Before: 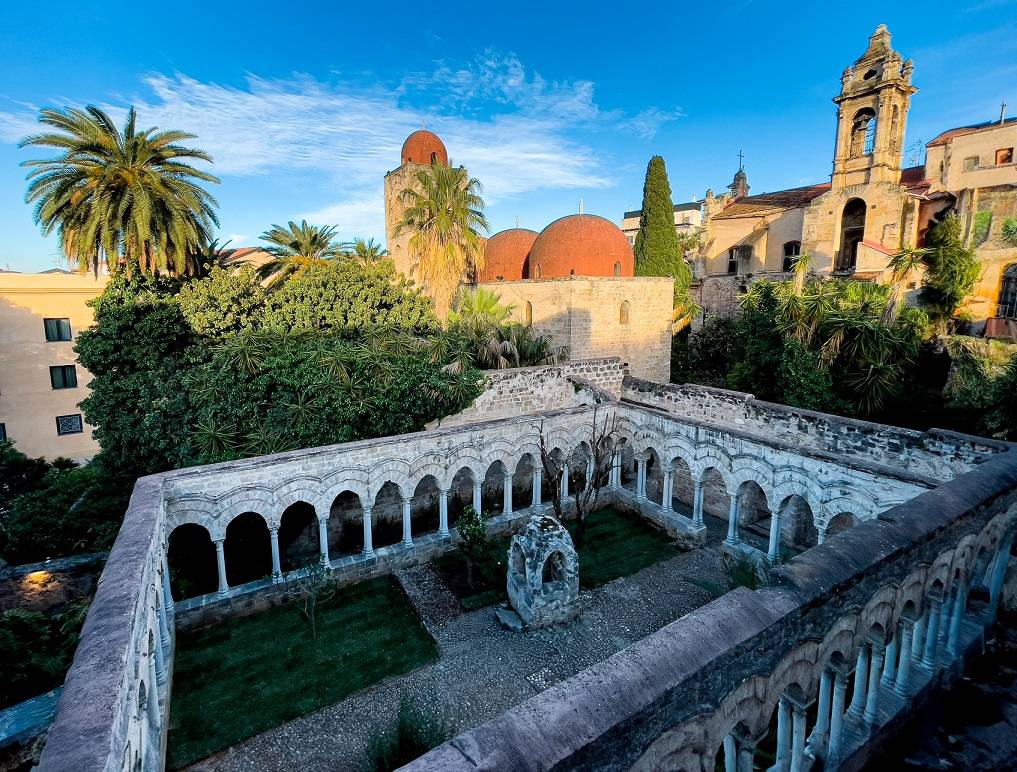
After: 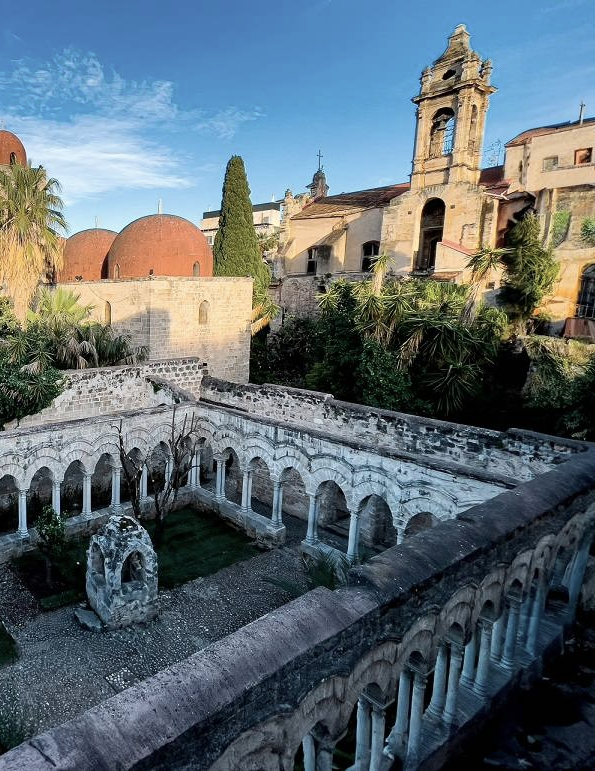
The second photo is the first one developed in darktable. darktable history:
contrast brightness saturation: contrast 0.1, saturation -0.3
crop: left 41.402%
exposure: compensate exposure bias true, compensate highlight preservation false
